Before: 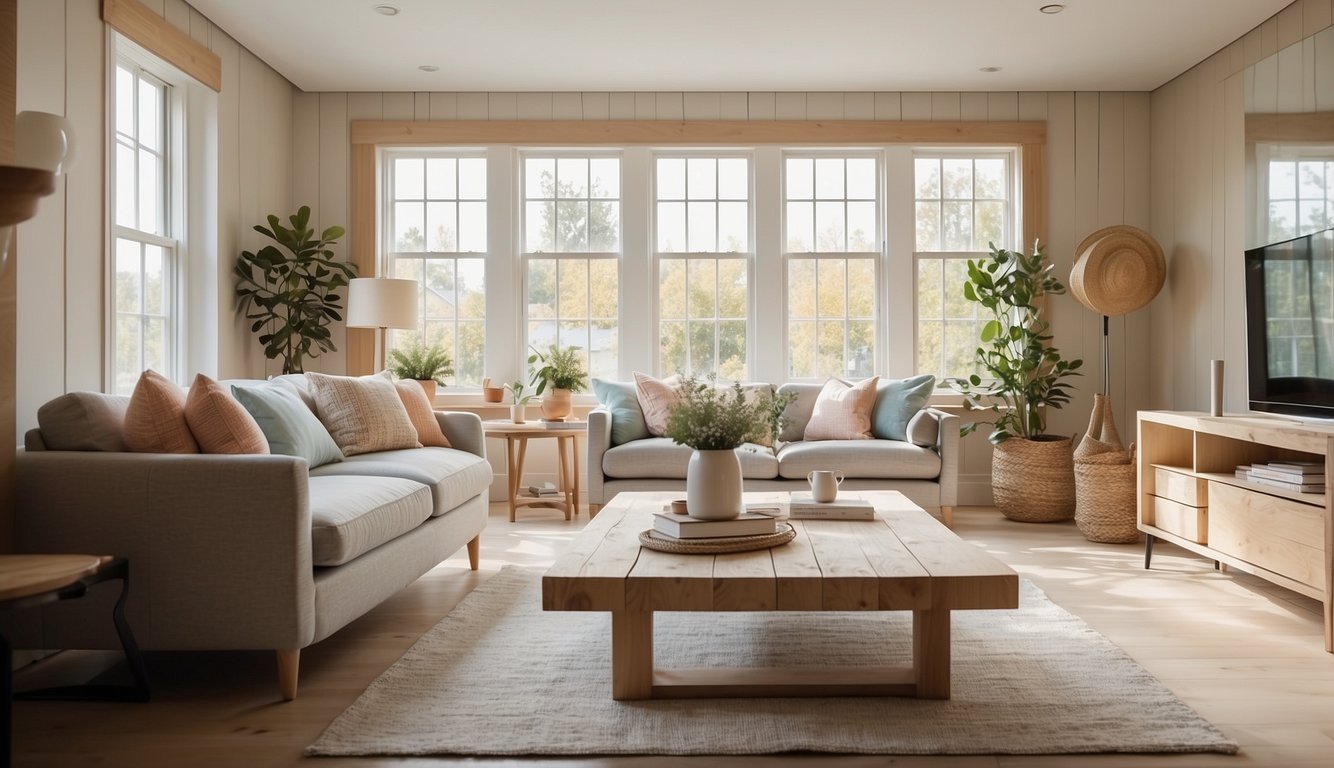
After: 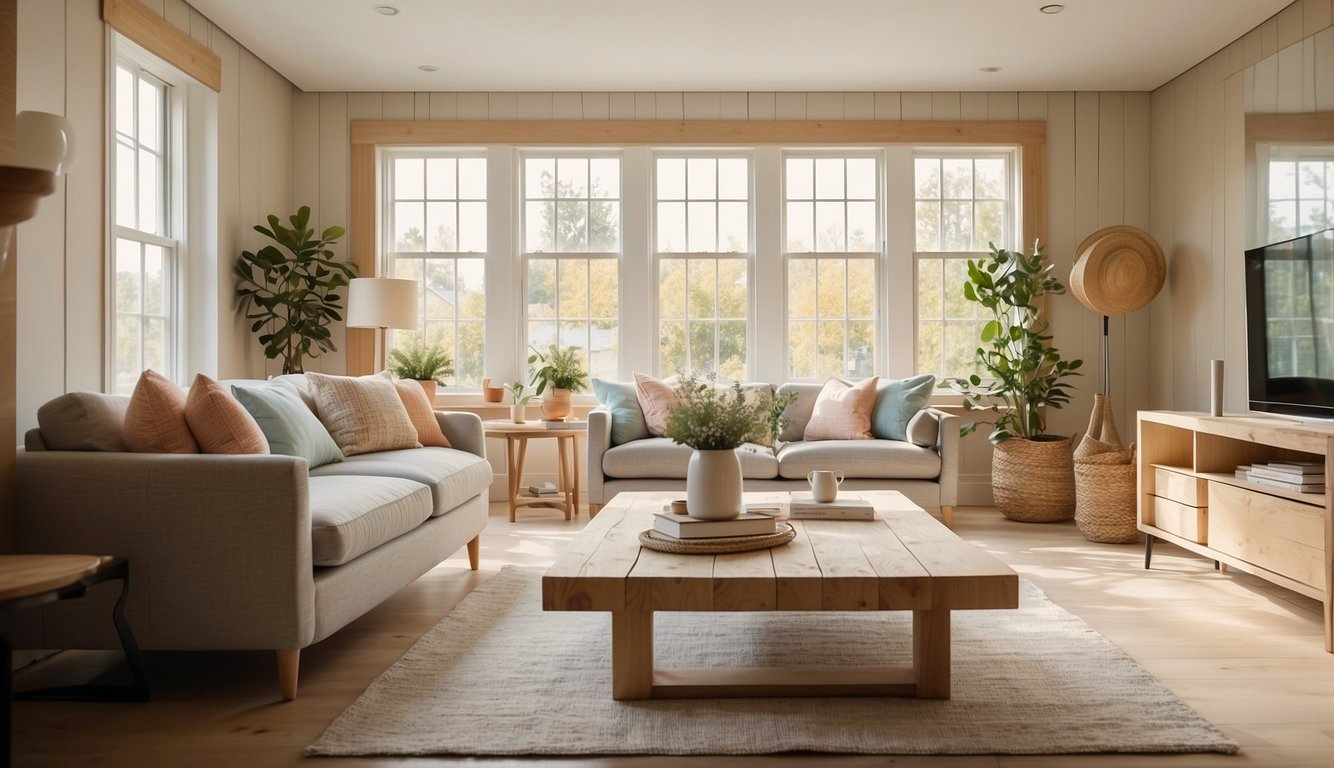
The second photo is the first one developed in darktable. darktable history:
color correction: highlights a* 0.937, highlights b* 2.86, saturation 1.09
